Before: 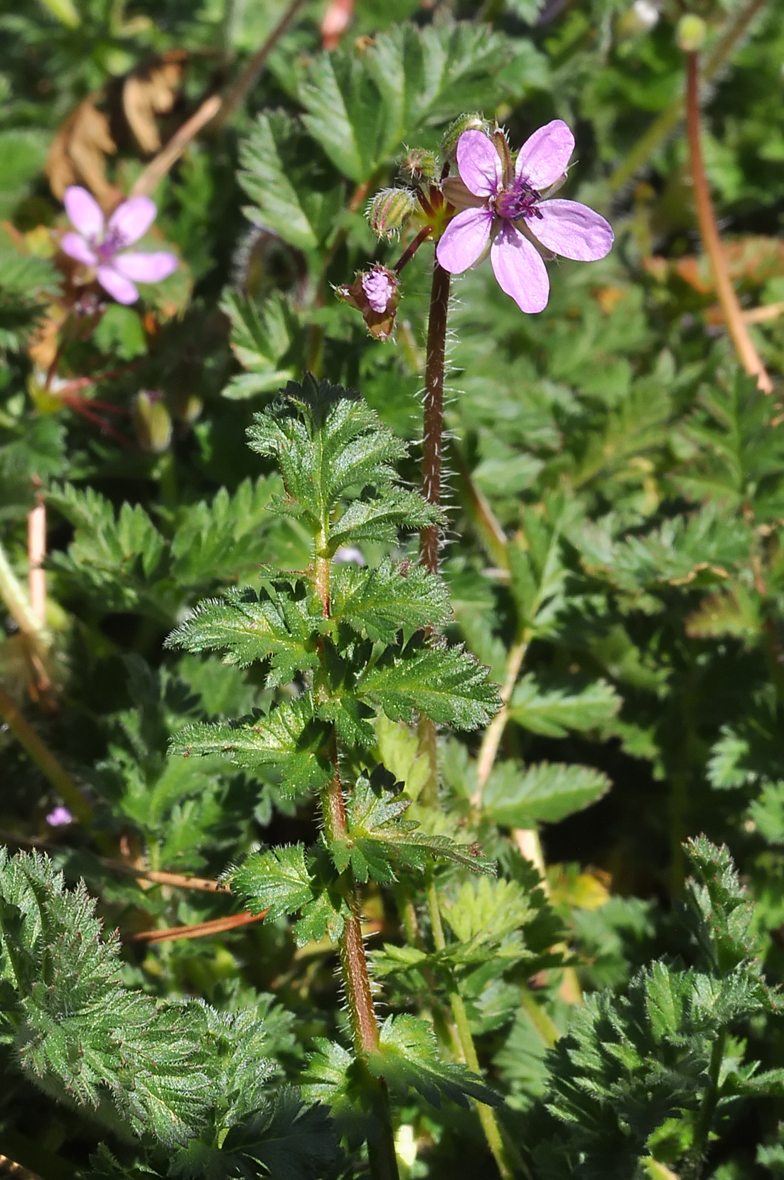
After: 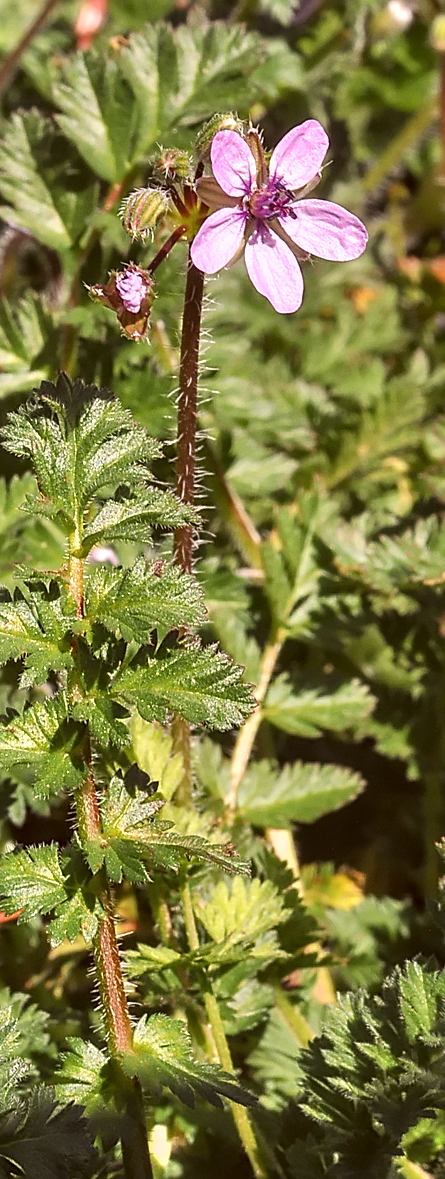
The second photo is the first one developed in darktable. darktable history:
color balance rgb: perceptual saturation grading › global saturation -0.041%
sharpen: amount 0.494
exposure: black level correction 0, exposure 0.695 EV, compensate exposure bias true, compensate highlight preservation false
local contrast: on, module defaults
crop: left 31.49%, top 0.023%, right 11.652%
shadows and highlights: radius 122.3, shadows 21.85, white point adjustment -9.63, highlights -15.19, soften with gaussian
color correction: highlights a* 10.21, highlights b* 9.71, shadows a* 8.36, shadows b* 8.11, saturation 0.821
